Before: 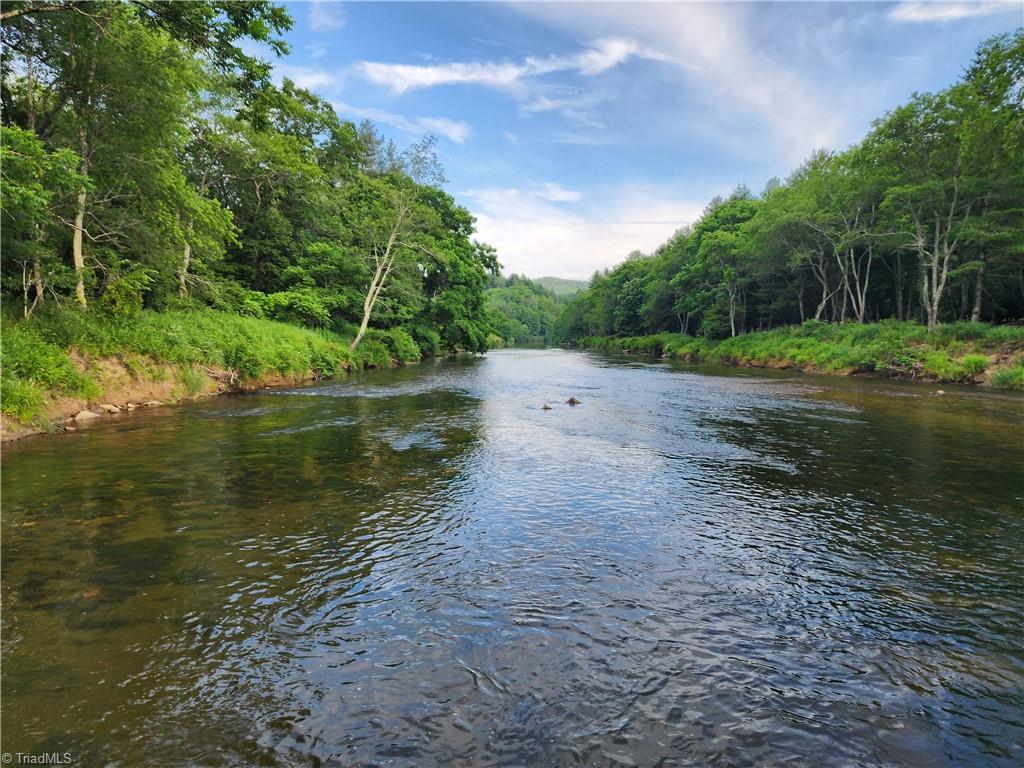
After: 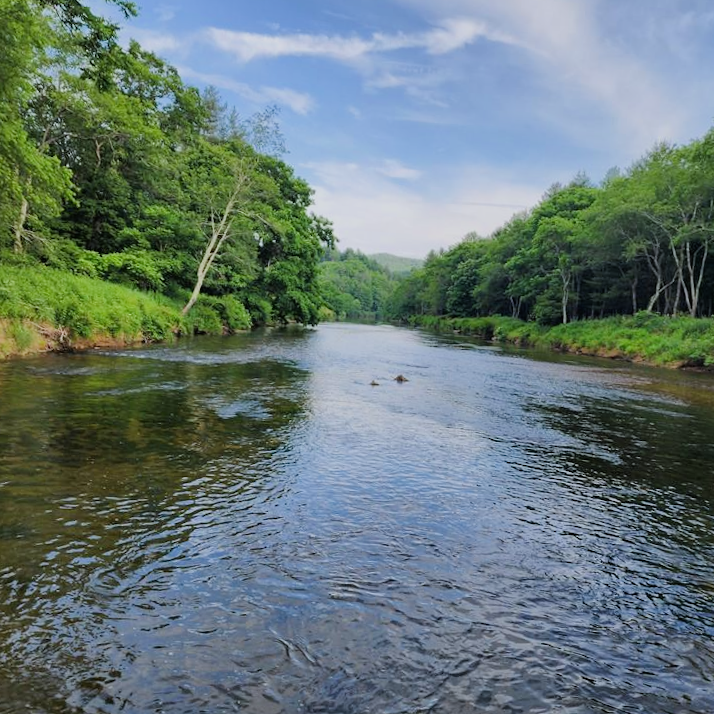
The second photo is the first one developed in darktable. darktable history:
filmic rgb: hardness 4.17
white balance: red 0.974, blue 1.044
crop and rotate: angle -3.27°, left 14.277%, top 0.028%, right 10.766%, bottom 0.028%
